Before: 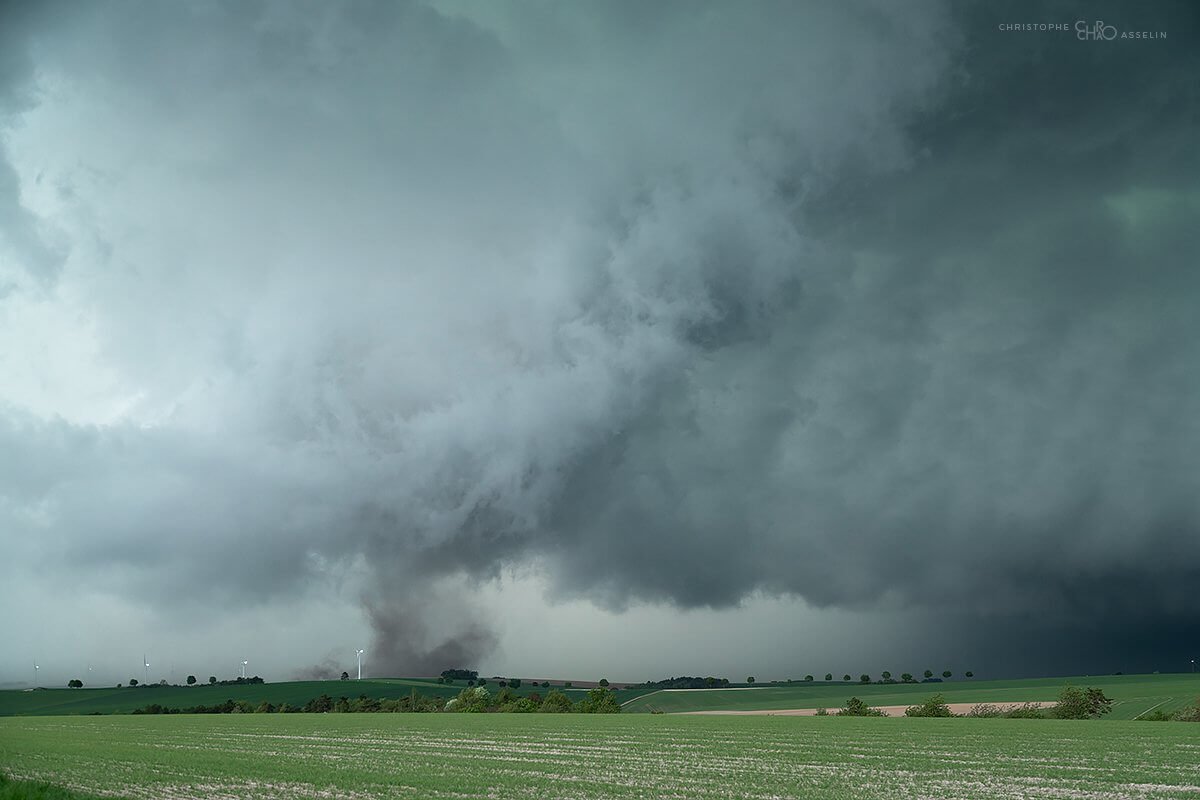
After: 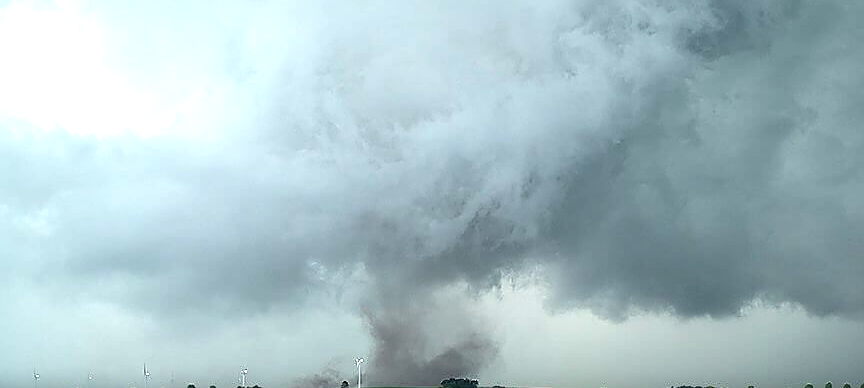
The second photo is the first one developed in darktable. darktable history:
exposure: exposure 0.766 EV, compensate highlight preservation false
crop: top 36.498%, right 27.964%, bottom 14.995%
sharpen: radius 1.4, amount 1.25, threshold 0.7
